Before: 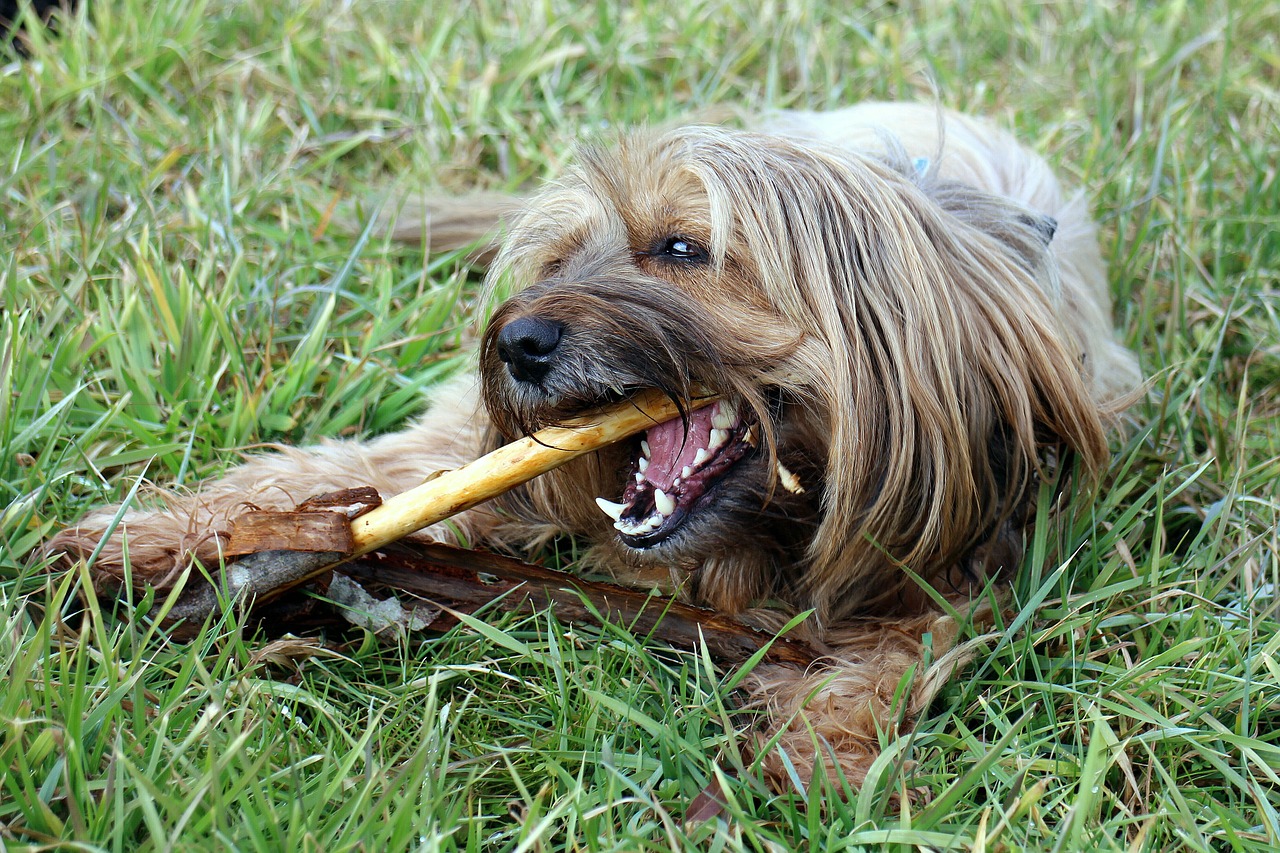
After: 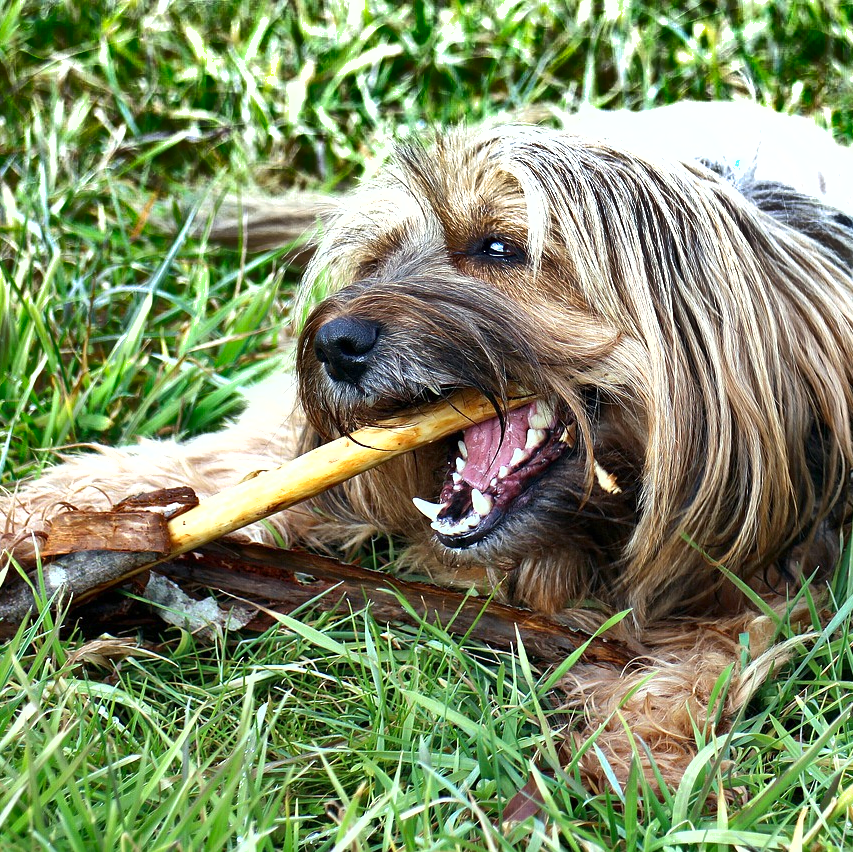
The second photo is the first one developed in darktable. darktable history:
crop and rotate: left 14.303%, right 19.004%
shadows and highlights: shadows 20.8, highlights -81.44, soften with gaussian
contrast brightness saturation: contrast 0.03, brightness -0.034
exposure: exposure 0.763 EV, compensate highlight preservation false
